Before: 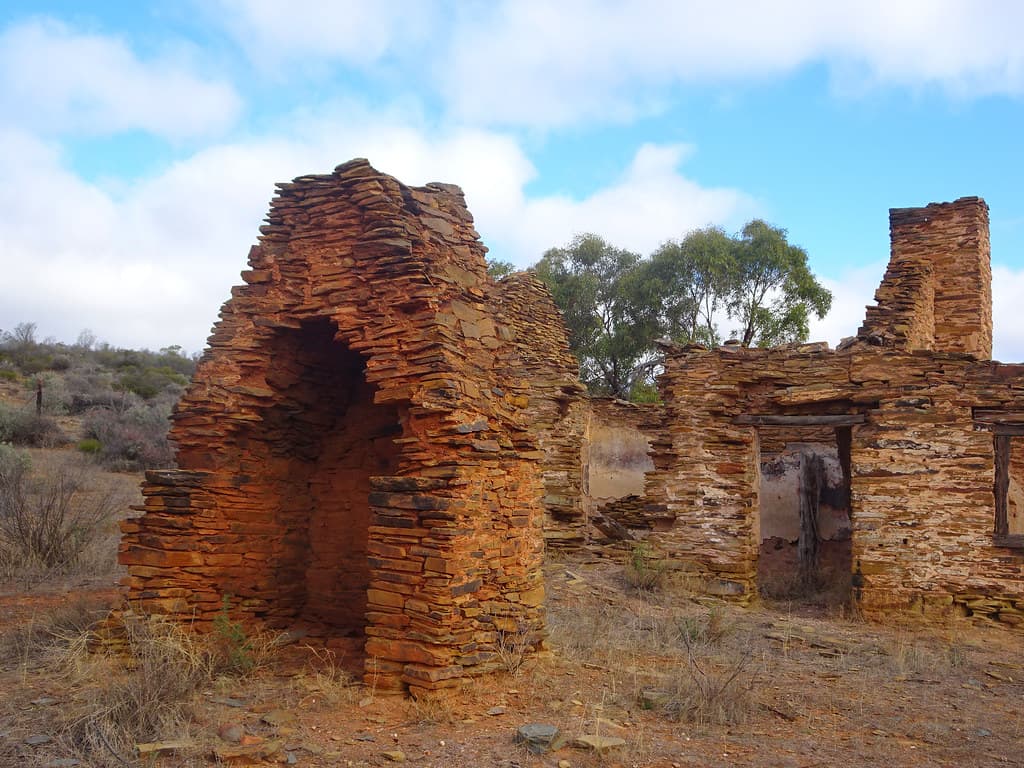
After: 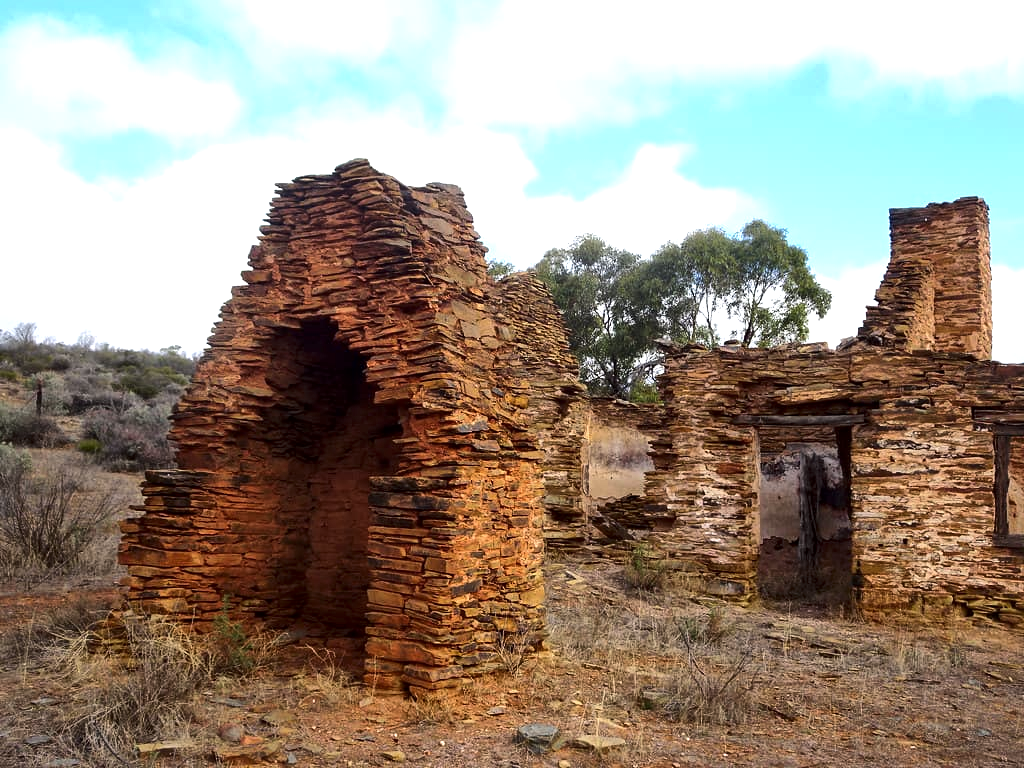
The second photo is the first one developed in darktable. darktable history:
local contrast: mode bilateral grid, contrast 20, coarseness 50, detail 150%, midtone range 0.2
tone equalizer: -8 EV -0.75 EV, -7 EV -0.7 EV, -6 EV -0.6 EV, -5 EV -0.4 EV, -3 EV 0.4 EV, -2 EV 0.6 EV, -1 EV 0.7 EV, +0 EV 0.75 EV, edges refinement/feathering 500, mask exposure compensation -1.57 EV, preserve details no
